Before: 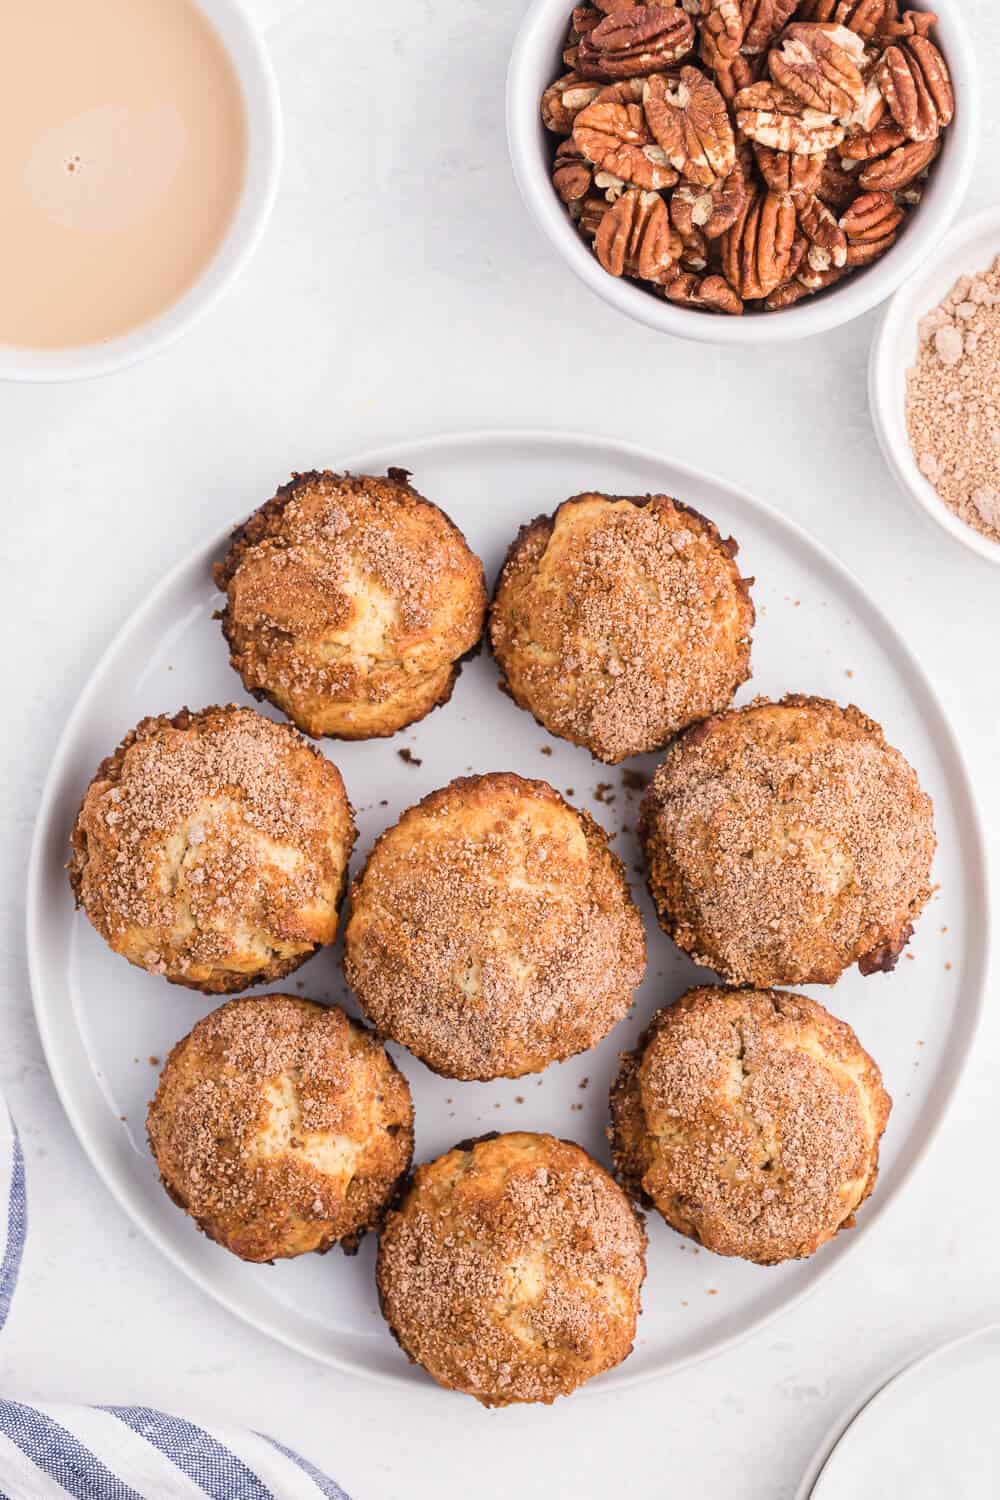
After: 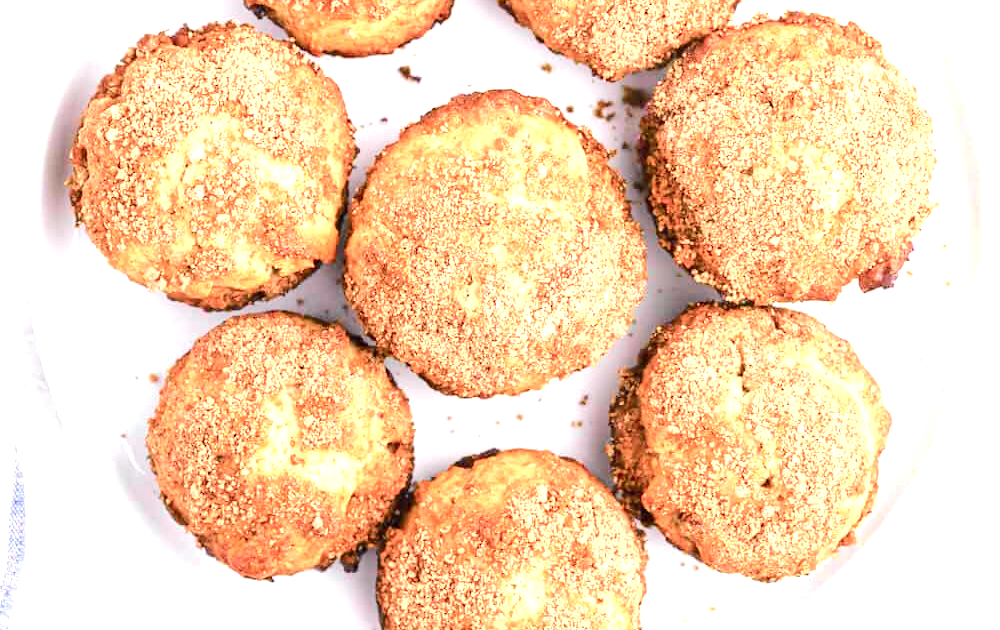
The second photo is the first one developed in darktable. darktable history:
exposure: black level correction 0, exposure 1.3 EV, compensate exposure bias true, compensate highlight preservation false
tone curve: curves: ch0 [(0, 0) (0.037, 0.011) (0.131, 0.108) (0.279, 0.279) (0.476, 0.554) (0.617, 0.693) (0.704, 0.77) (0.813, 0.852) (0.916, 0.924) (1, 0.993)]; ch1 [(0, 0) (0.318, 0.278) (0.444, 0.427) (0.493, 0.492) (0.508, 0.502) (0.534, 0.531) (0.562, 0.571) (0.626, 0.667) (0.746, 0.764) (1, 1)]; ch2 [(0, 0) (0.316, 0.292) (0.381, 0.37) (0.423, 0.448) (0.476, 0.492) (0.502, 0.498) (0.522, 0.518) (0.533, 0.532) (0.586, 0.631) (0.634, 0.663) (0.7, 0.7) (0.861, 0.808) (1, 0.951)], color space Lab, independent channels, preserve colors none
rotate and perspective: crop left 0, crop top 0
crop: top 45.551%, bottom 12.262%
white balance: red 1, blue 1
velvia: strength 15%
